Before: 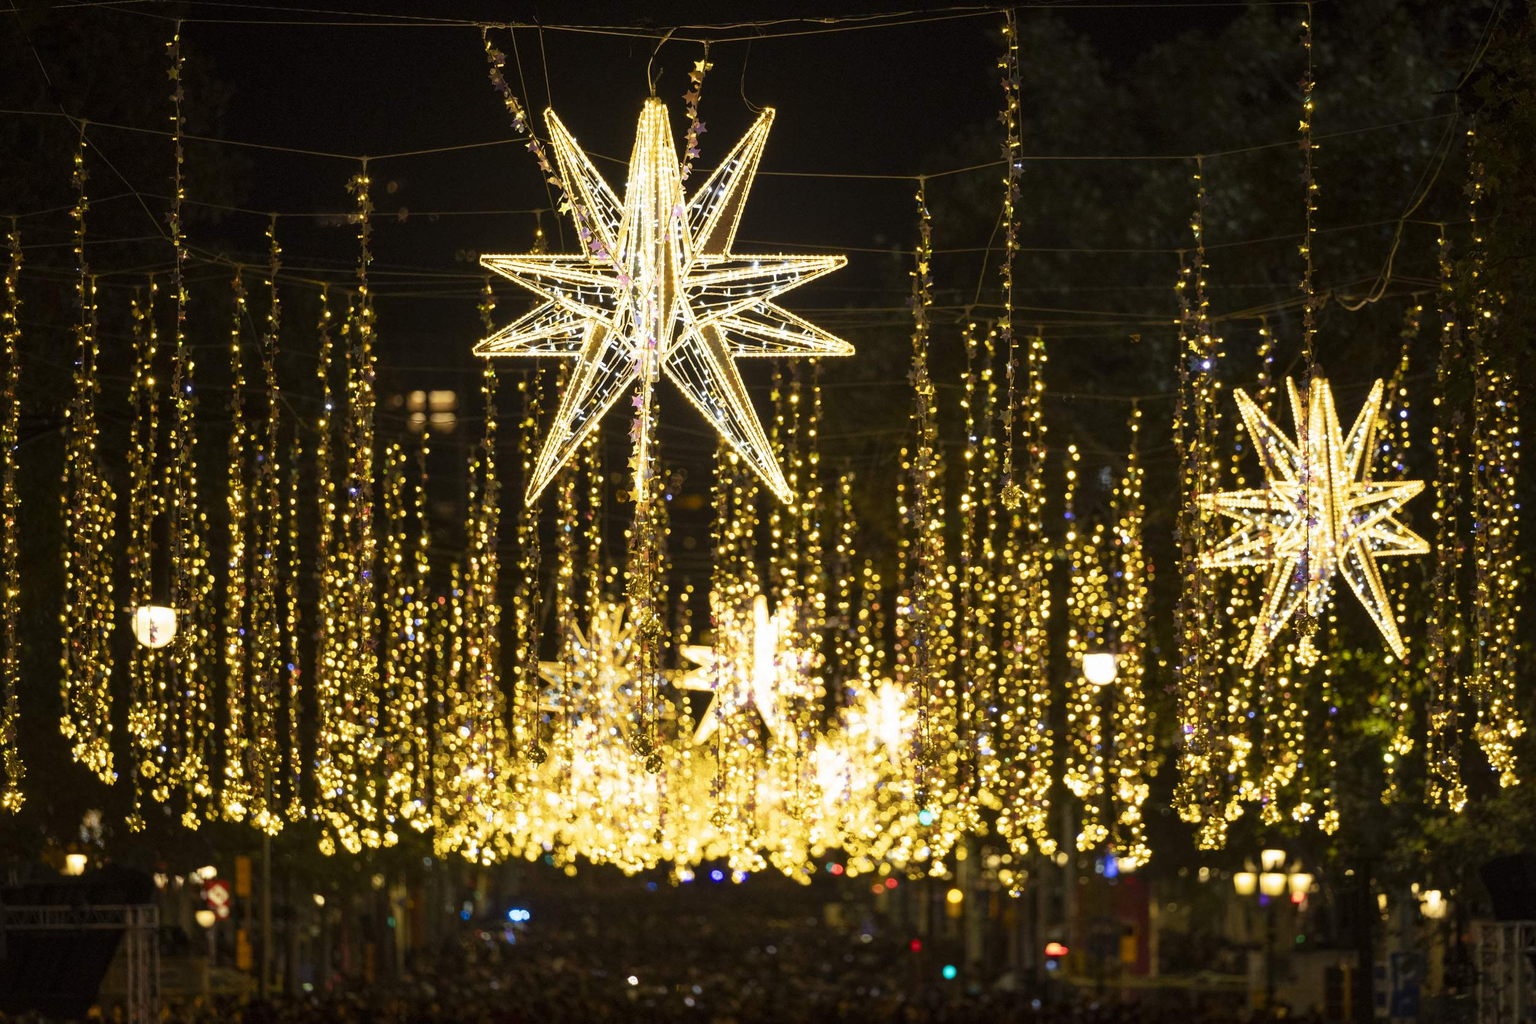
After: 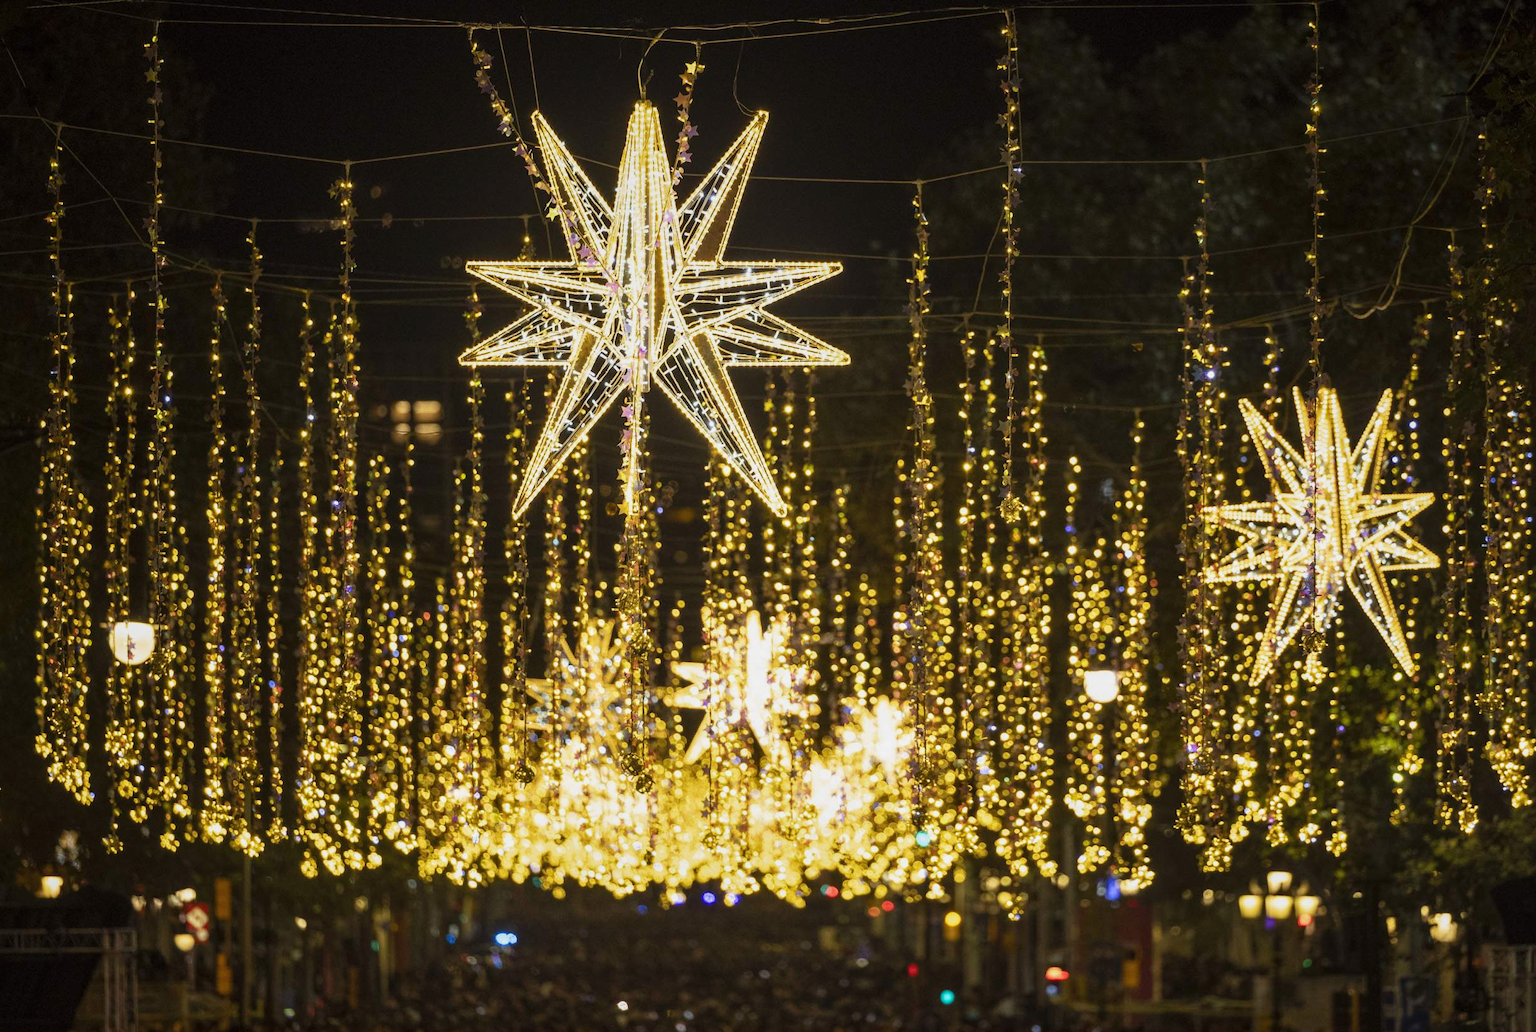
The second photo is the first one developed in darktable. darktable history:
crop and rotate: left 1.723%, right 0.721%, bottom 1.626%
local contrast: detail 109%
